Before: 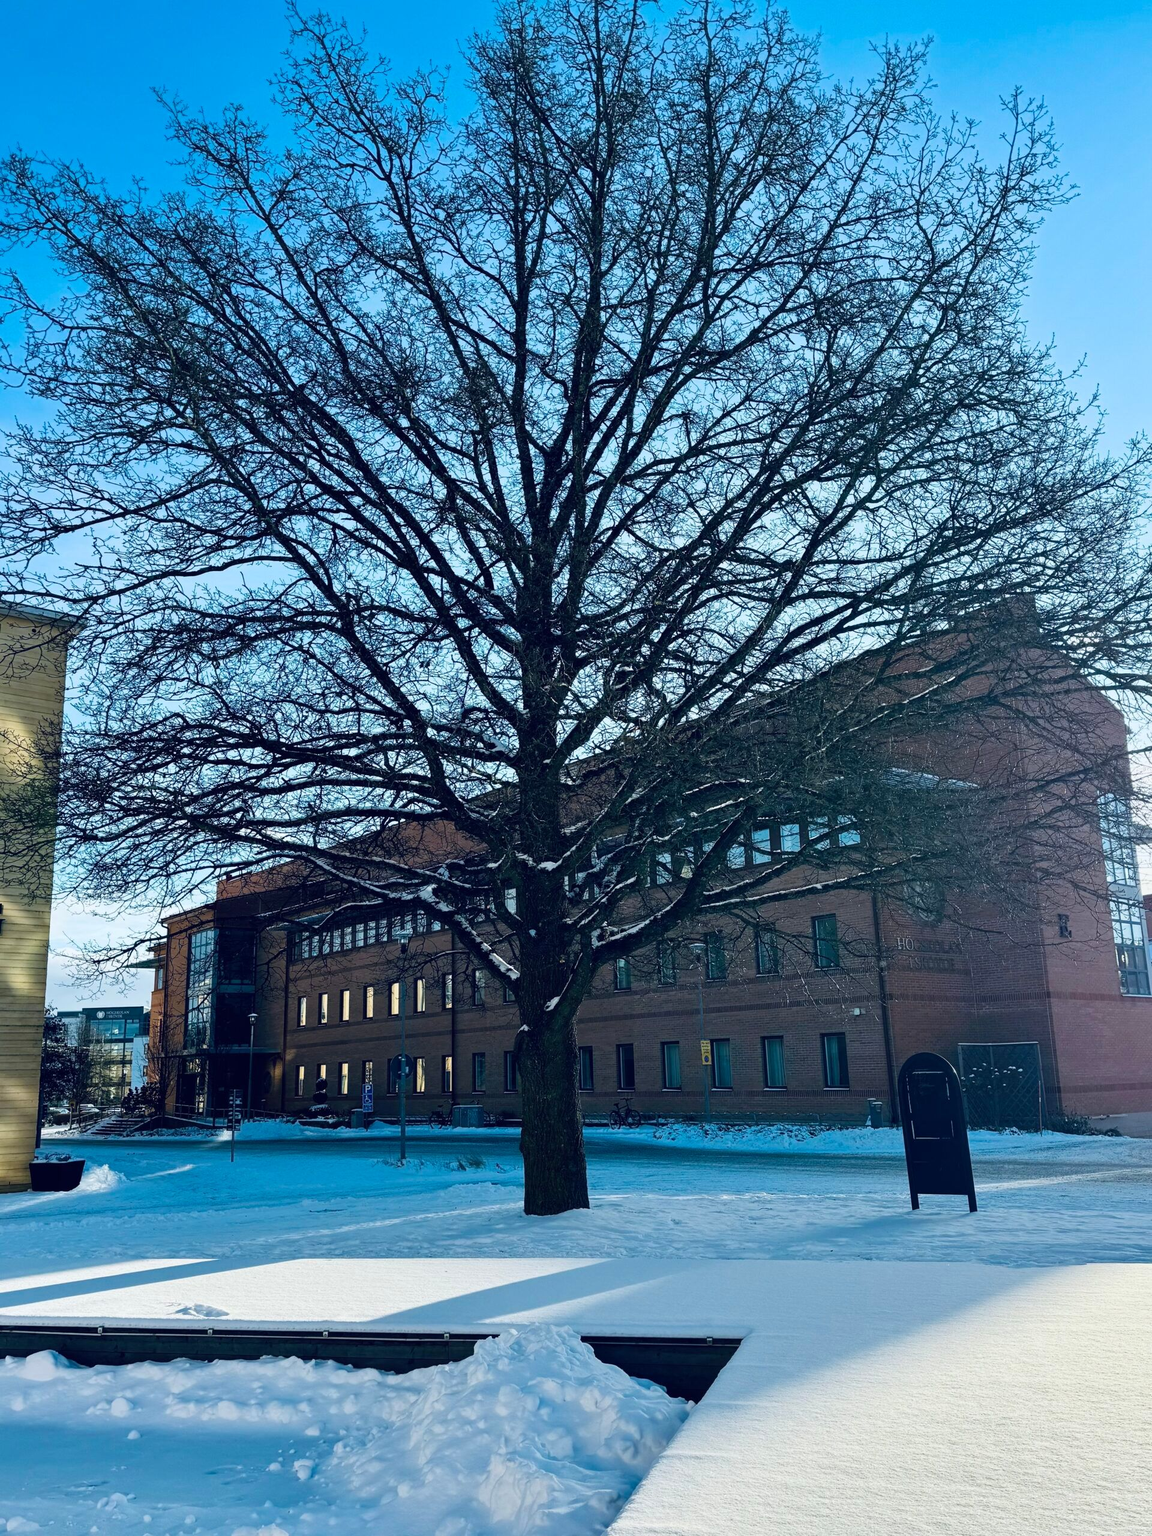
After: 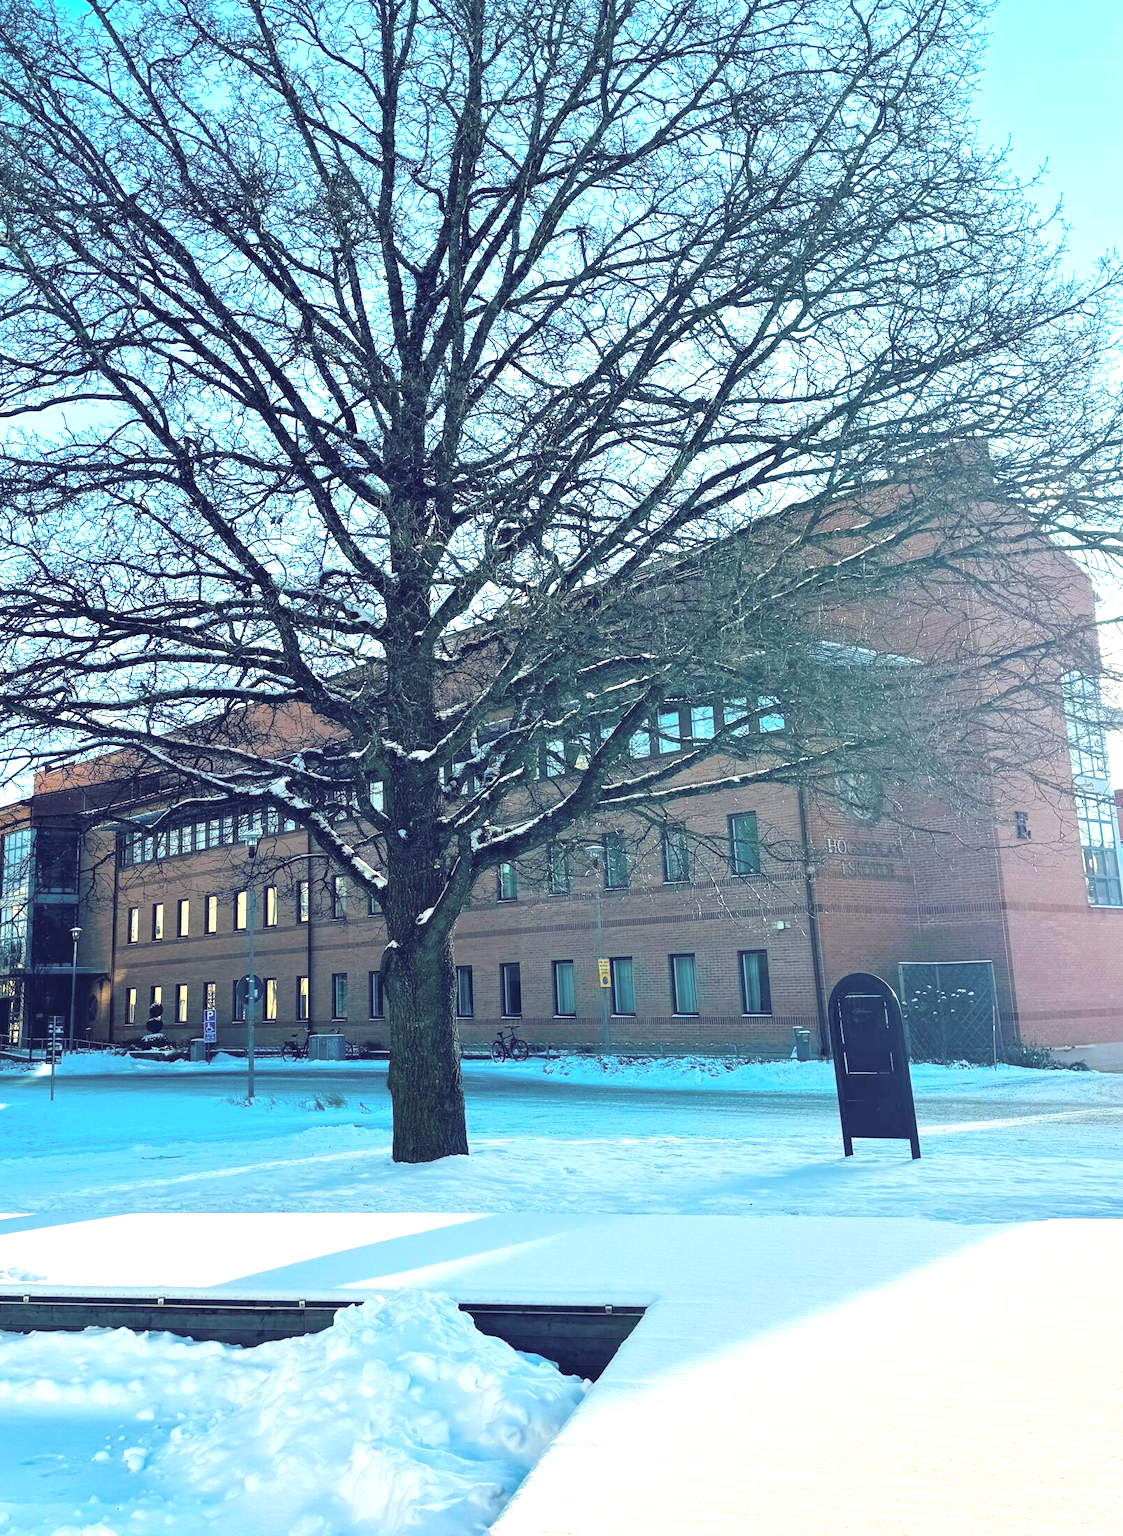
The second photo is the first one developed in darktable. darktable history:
crop: left 16.315%, top 14.246%
white balance: red 1.029, blue 0.92
contrast brightness saturation: brightness 0.28
exposure: black level correction 0, exposure 1 EV, compensate exposure bias true, compensate highlight preservation false
